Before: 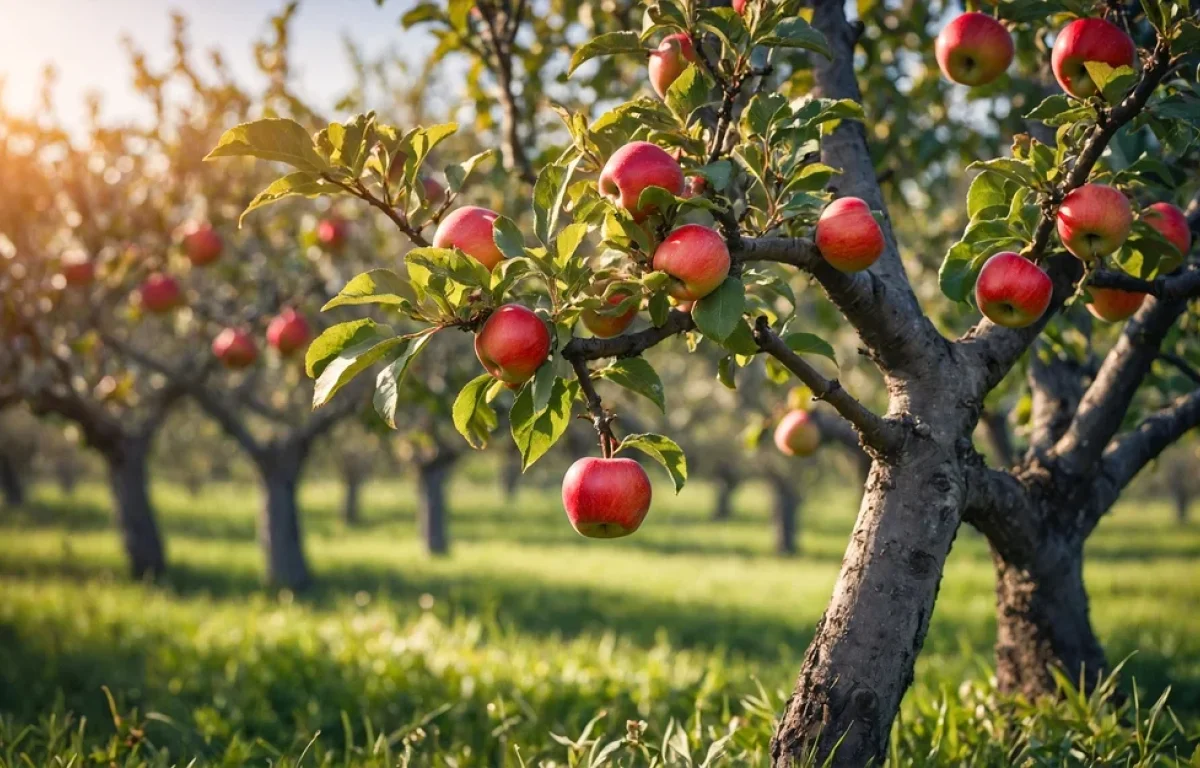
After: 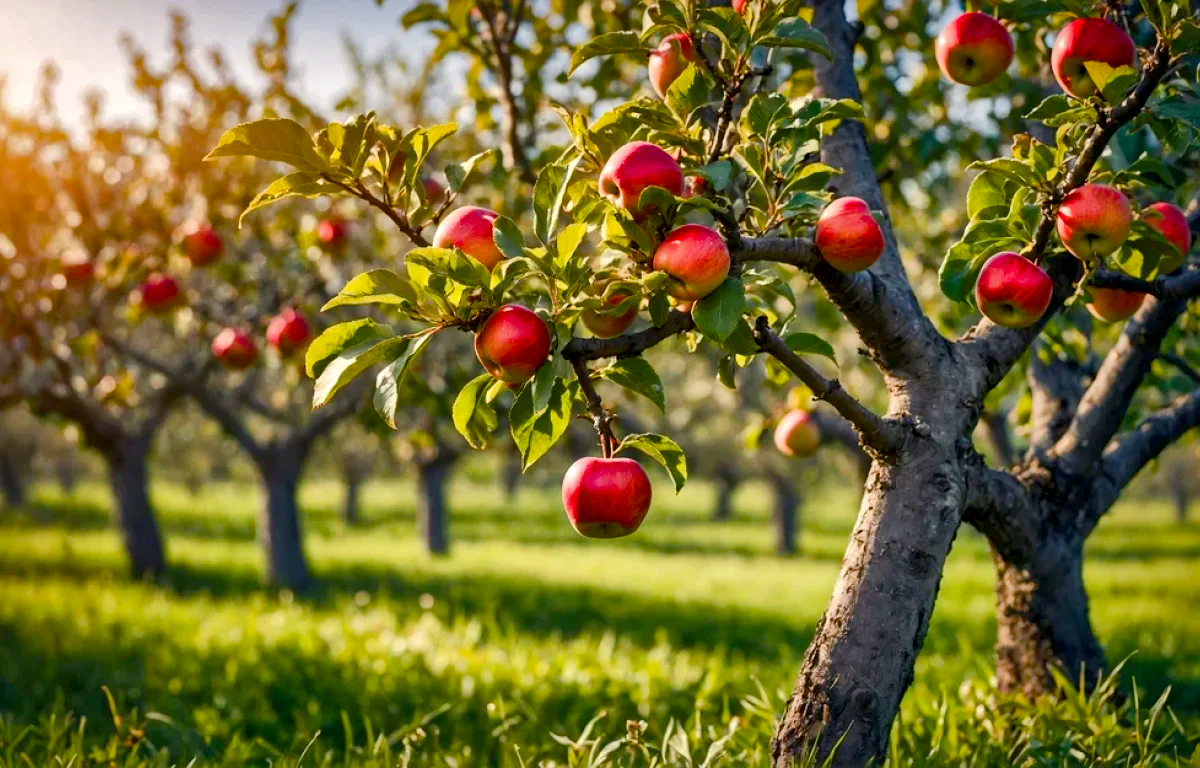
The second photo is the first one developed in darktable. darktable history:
local contrast: mode bilateral grid, contrast 25, coarseness 60, detail 151%, midtone range 0.2
color balance rgb: perceptual saturation grading › global saturation 35%, perceptual saturation grading › highlights -25%, perceptual saturation grading › shadows 50%
shadows and highlights: shadows 40, highlights -60
